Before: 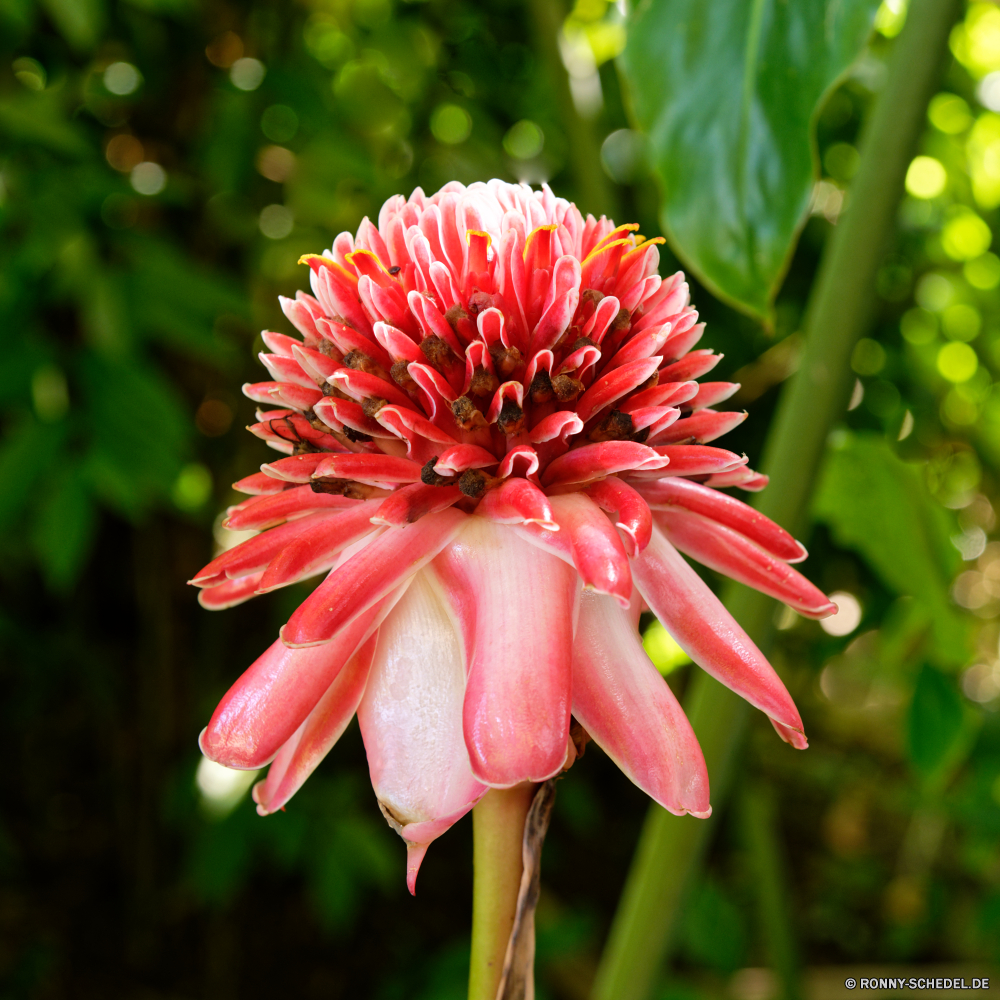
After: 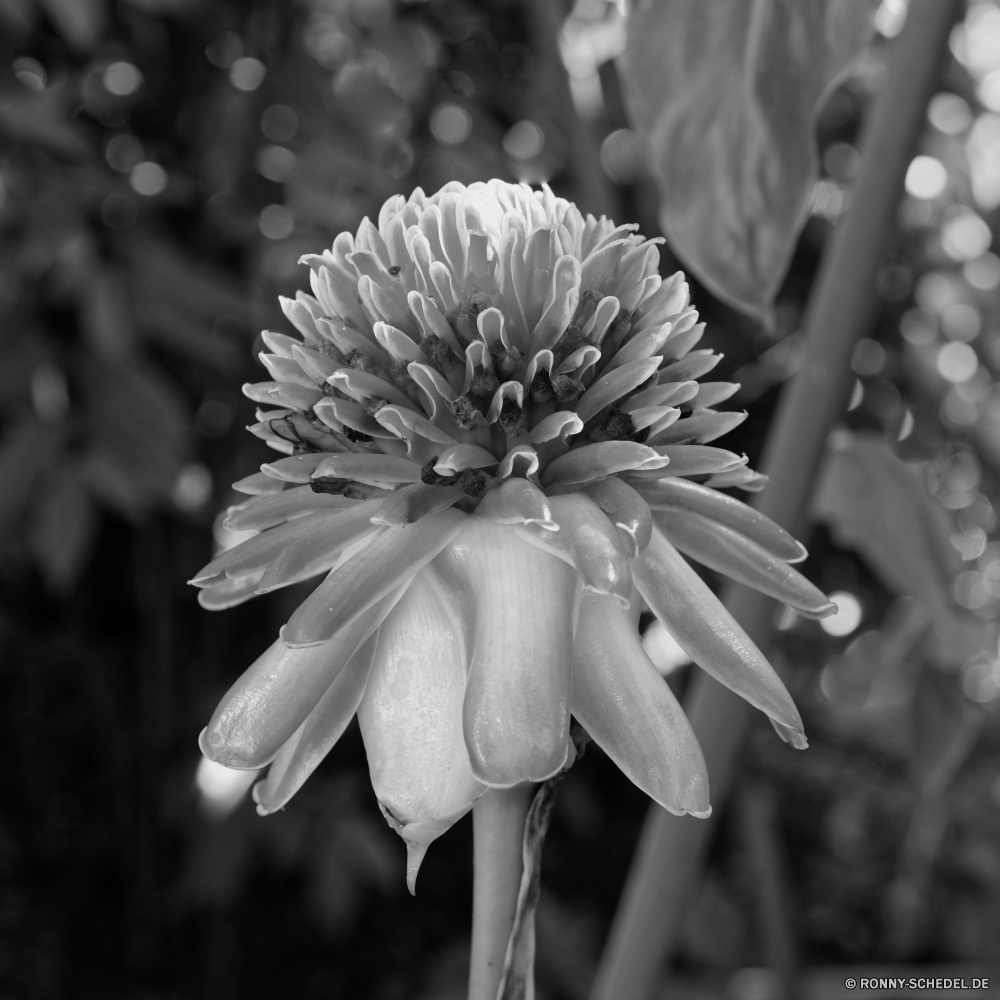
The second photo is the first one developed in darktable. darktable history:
exposure: exposure 0.014 EV, compensate highlight preservation false
monochrome: a 14.95, b -89.96
